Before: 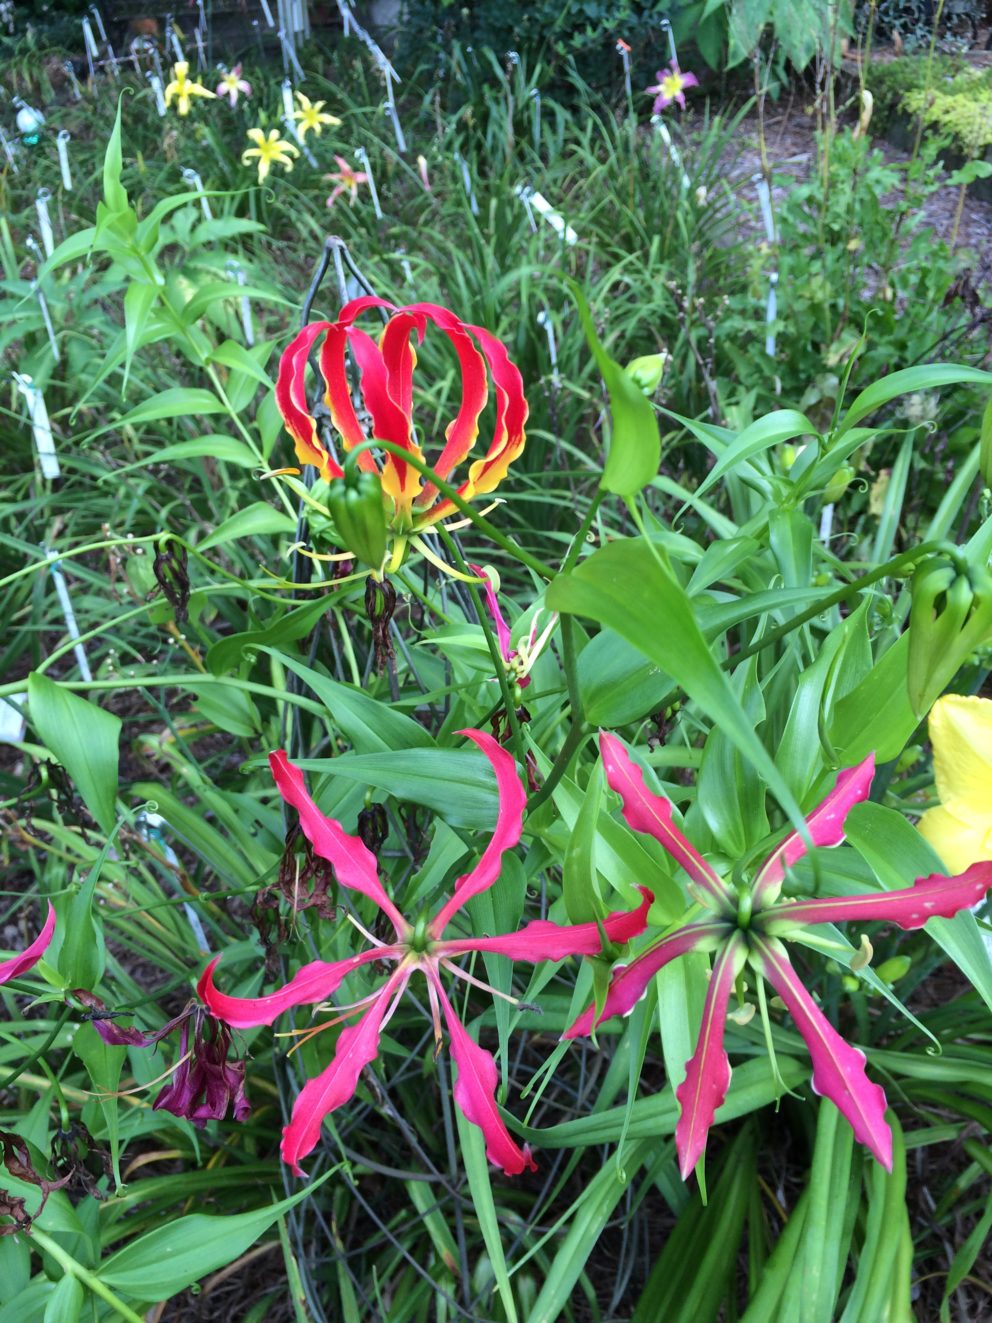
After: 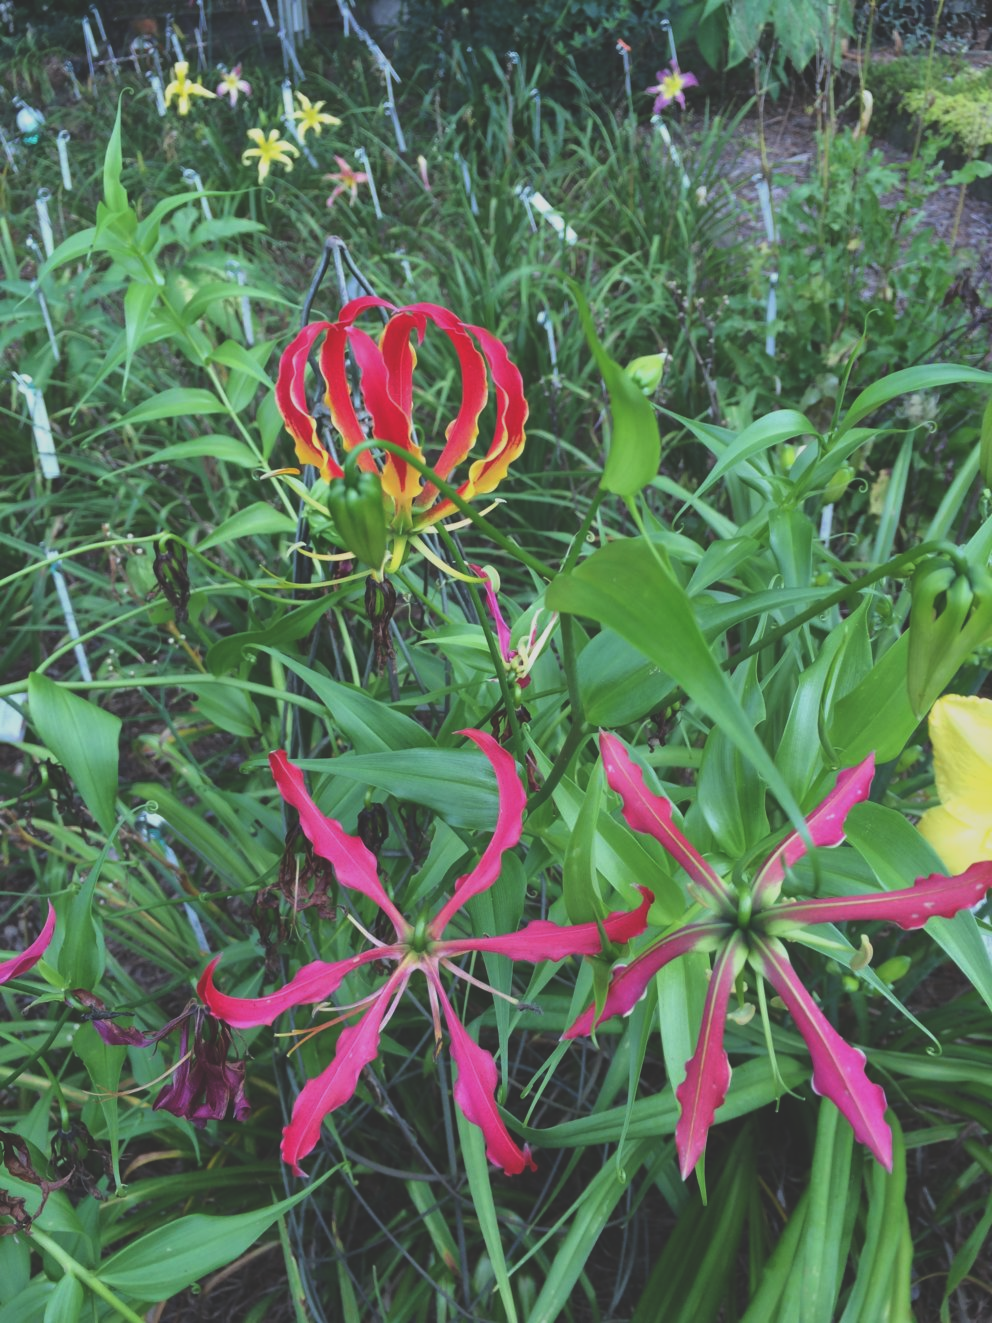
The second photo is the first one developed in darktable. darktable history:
color zones: curves: ch1 [(0, 0.513) (0.143, 0.524) (0.286, 0.511) (0.429, 0.506) (0.571, 0.503) (0.714, 0.503) (0.857, 0.508) (1, 0.513)]
exposure: black level correction -0.036, exposure -0.497 EV, compensate highlight preservation false
